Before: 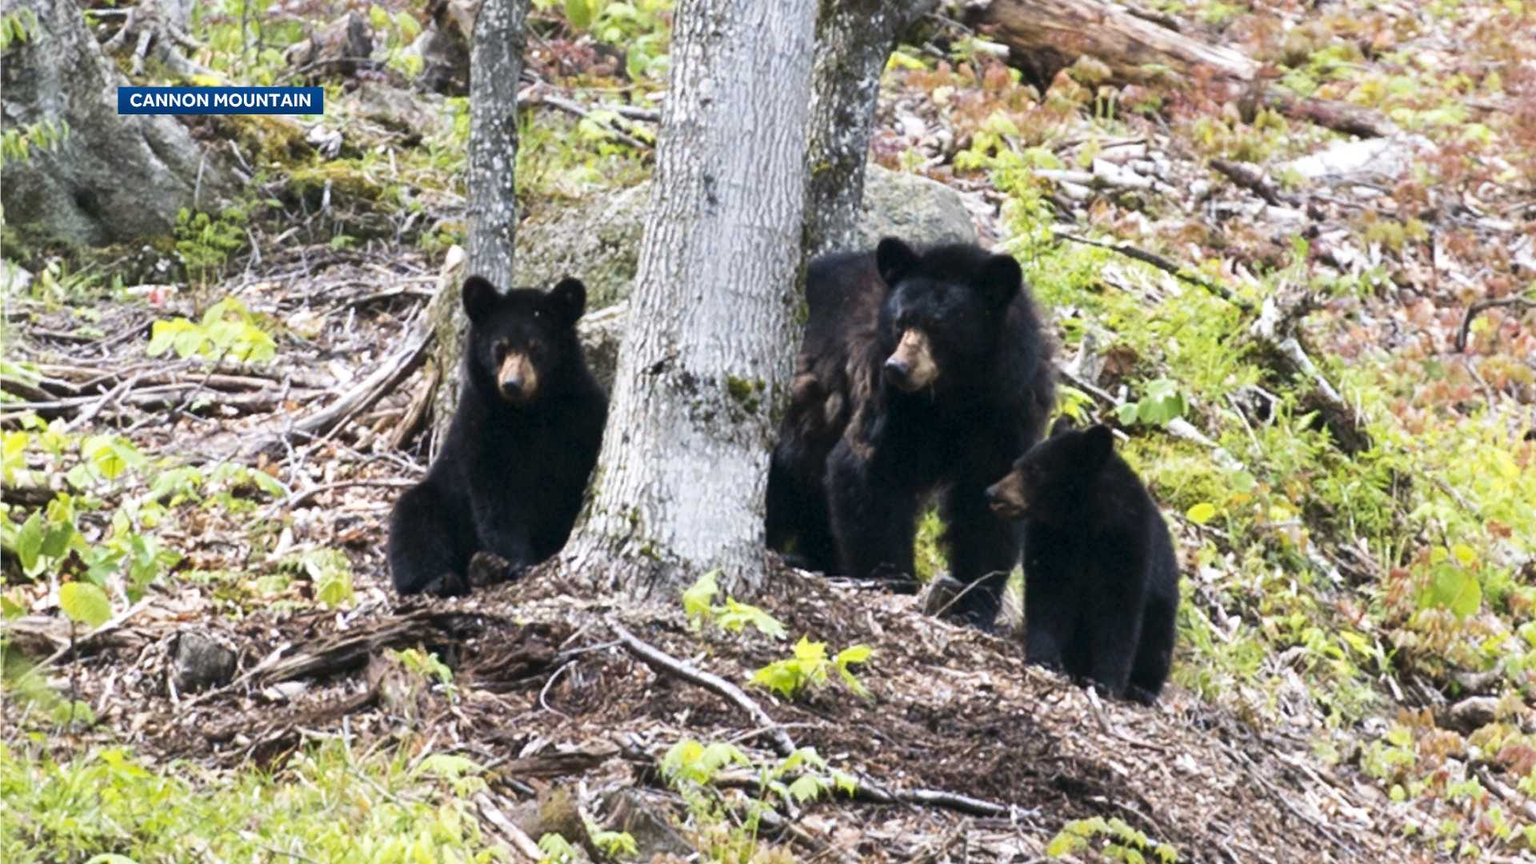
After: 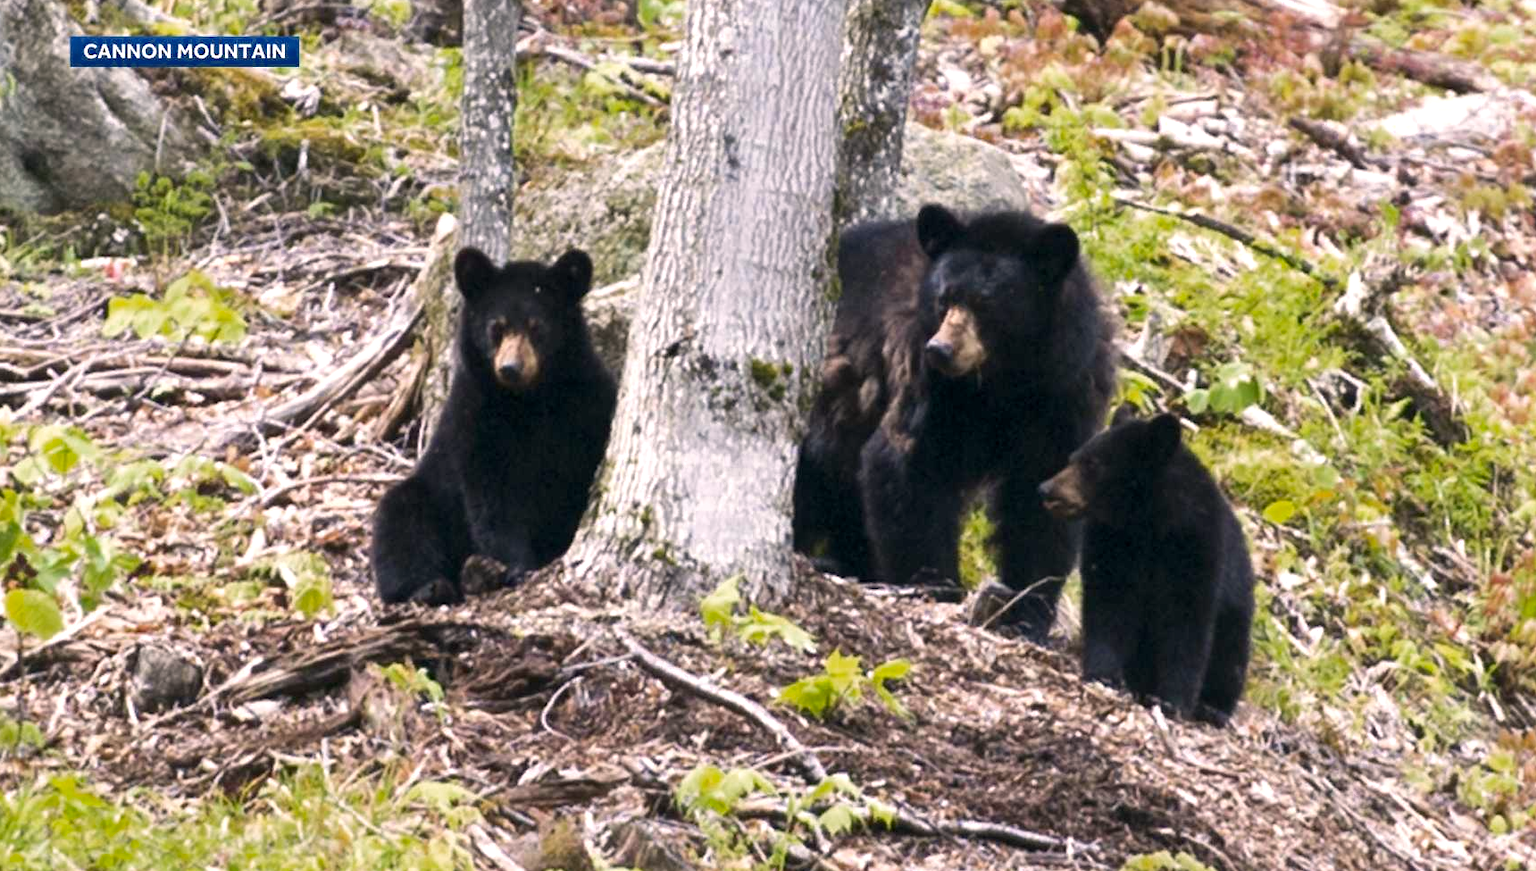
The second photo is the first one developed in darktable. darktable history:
color correction: highlights a* 5.88, highlights b* 4.67
crop: left 3.64%, top 6.365%, right 6.747%, bottom 3.192%
exposure: black level correction 0.001, exposure 0.297 EV, compensate highlight preservation false
color zones: curves: ch0 [(0.27, 0.396) (0.563, 0.504) (0.75, 0.5) (0.787, 0.307)]
